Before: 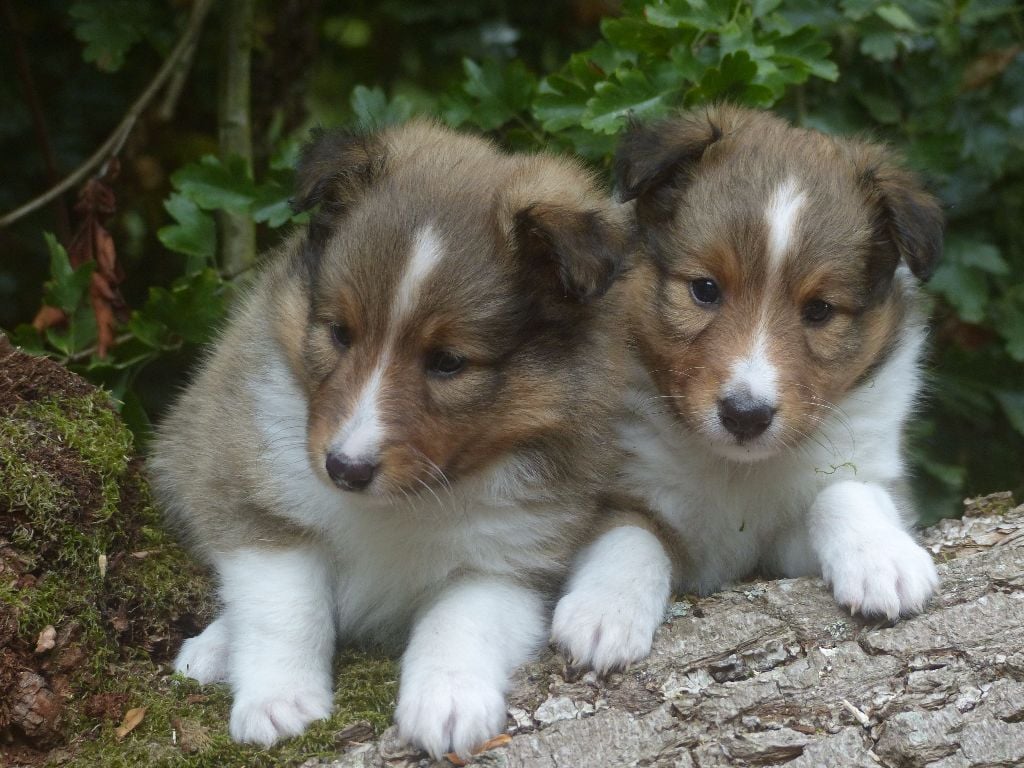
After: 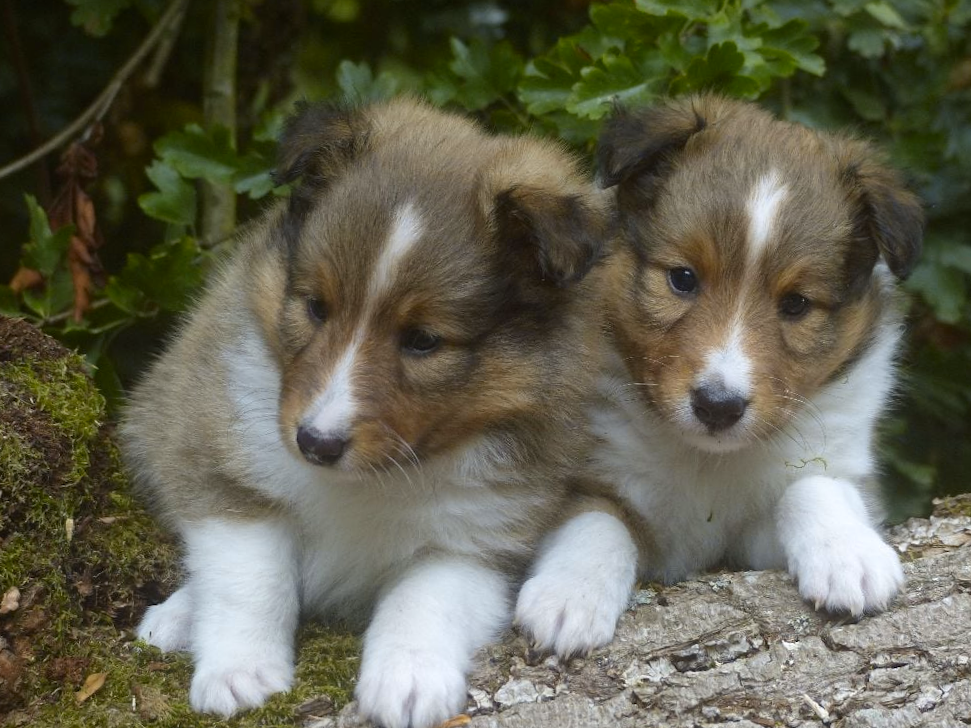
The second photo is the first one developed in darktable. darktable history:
crop and rotate: angle -2.38°
color contrast: green-magenta contrast 0.85, blue-yellow contrast 1.25, unbound 0
